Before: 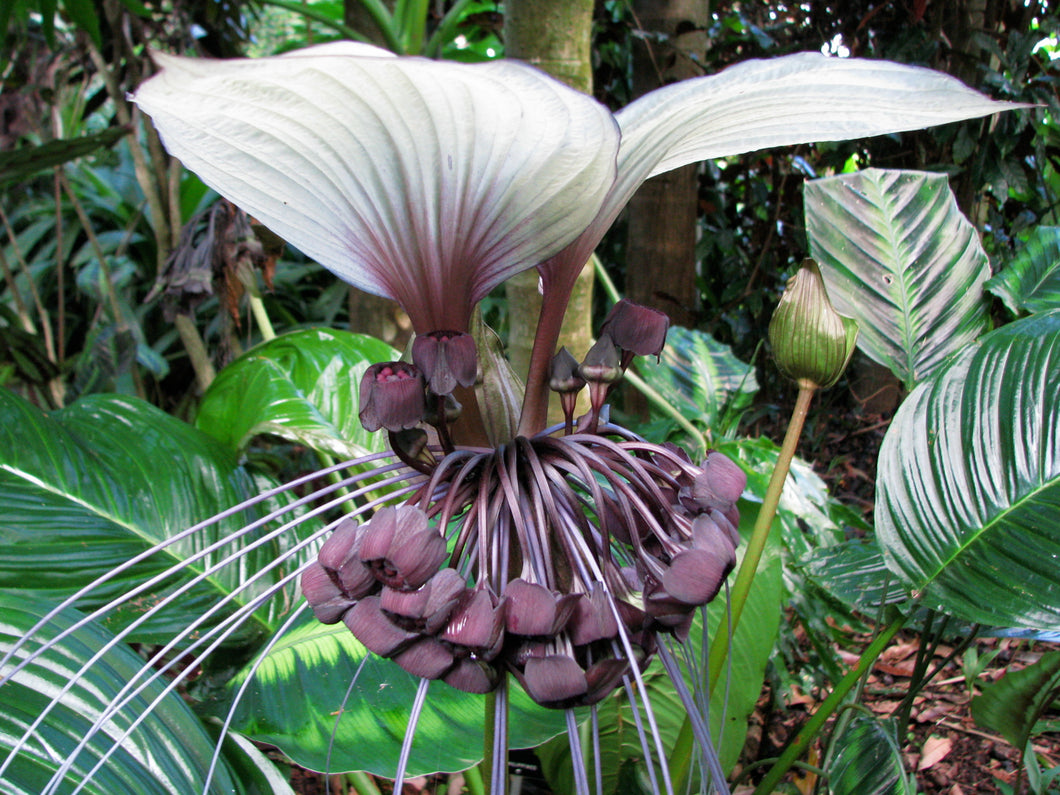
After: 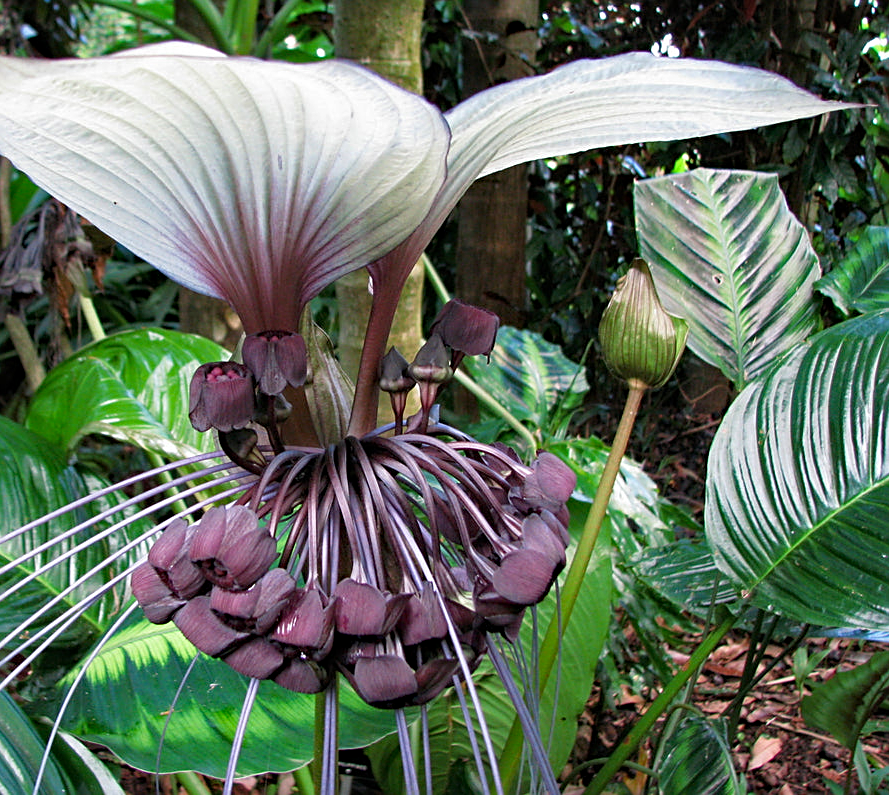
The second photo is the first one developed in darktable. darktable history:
sharpen: amount 0.496
haze removal: compatibility mode true, adaptive false
crop: left 16.107%
